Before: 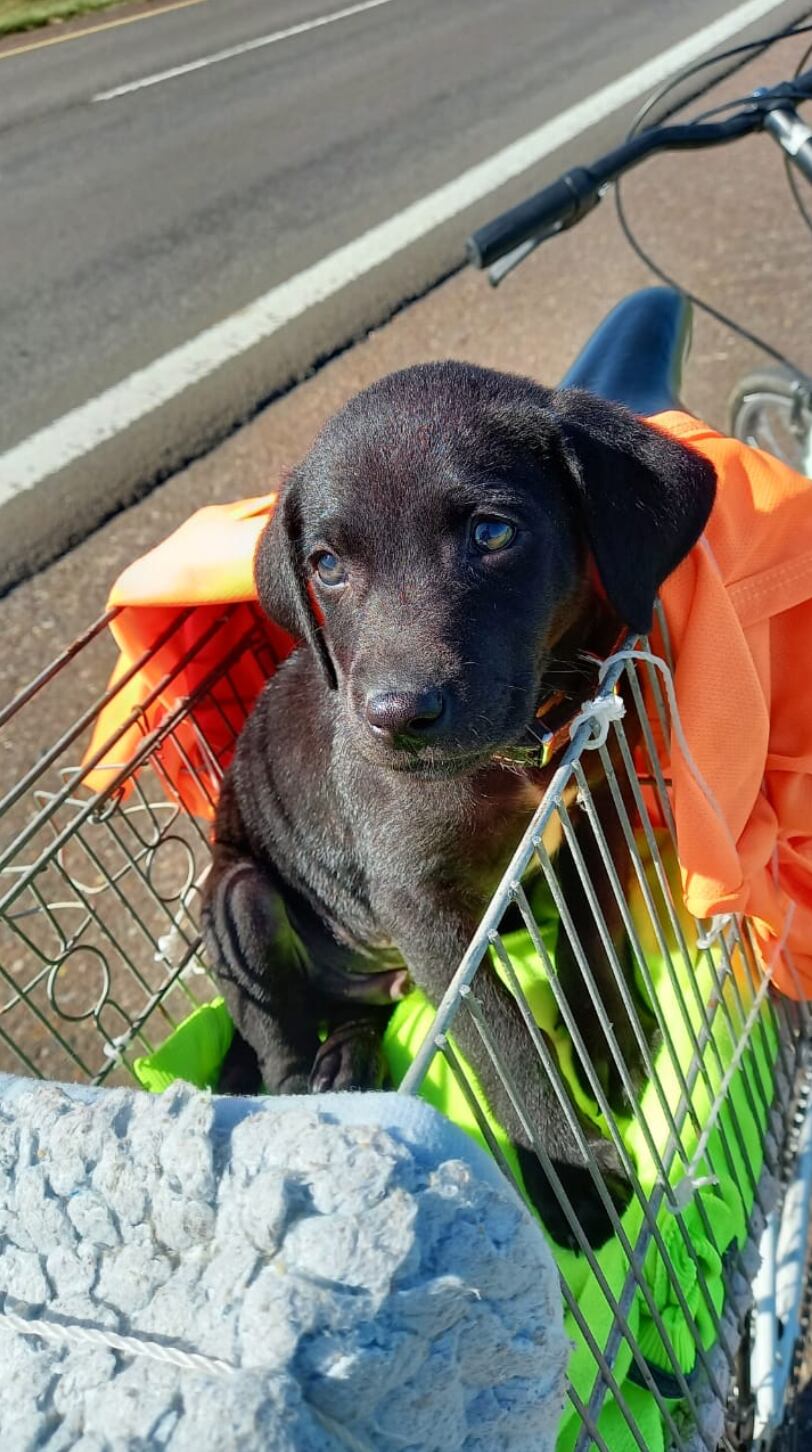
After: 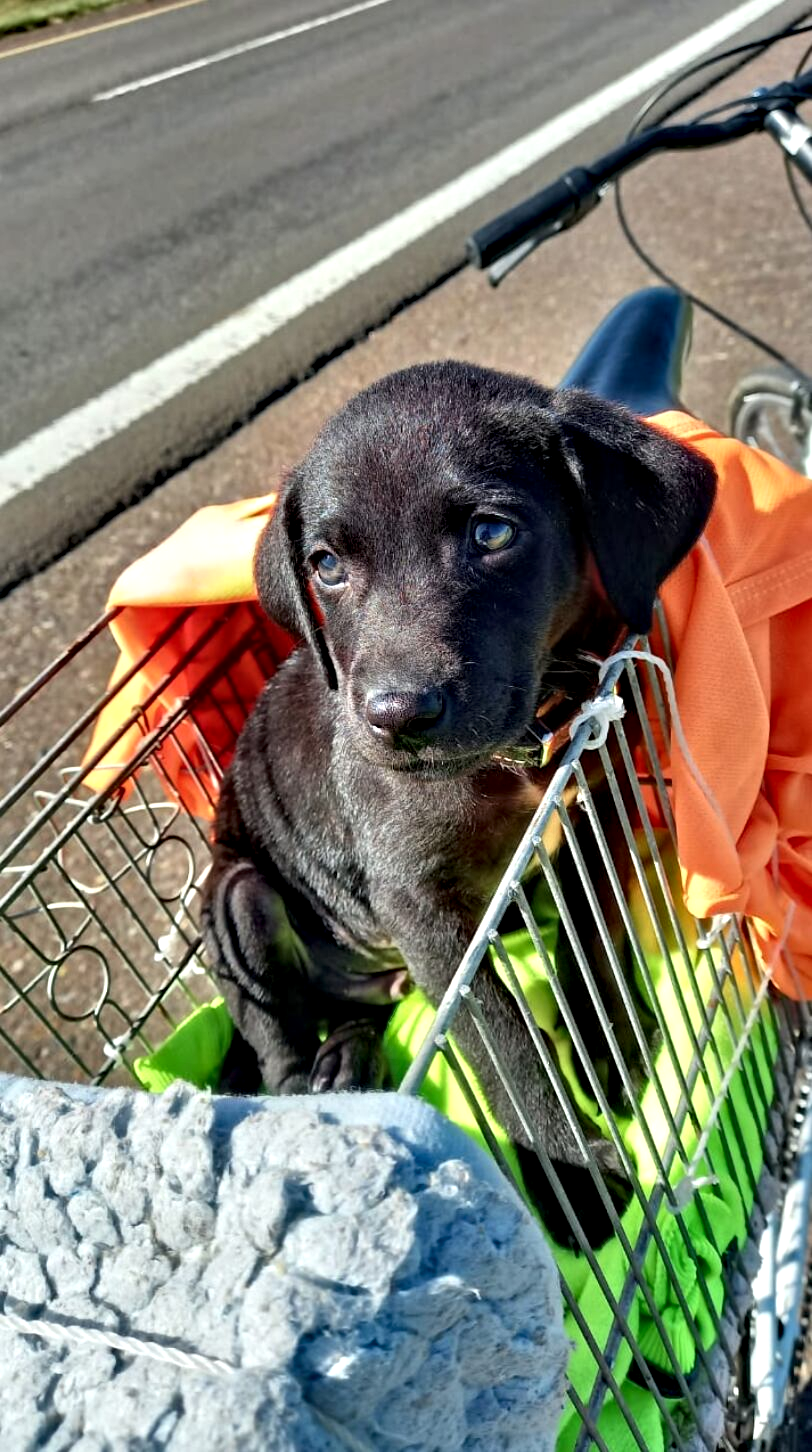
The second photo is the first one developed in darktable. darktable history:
contrast equalizer: octaves 7, y [[0.511, 0.558, 0.631, 0.632, 0.559, 0.512], [0.5 ×6], [0.507, 0.559, 0.627, 0.644, 0.647, 0.647], [0 ×6], [0 ×6]]
